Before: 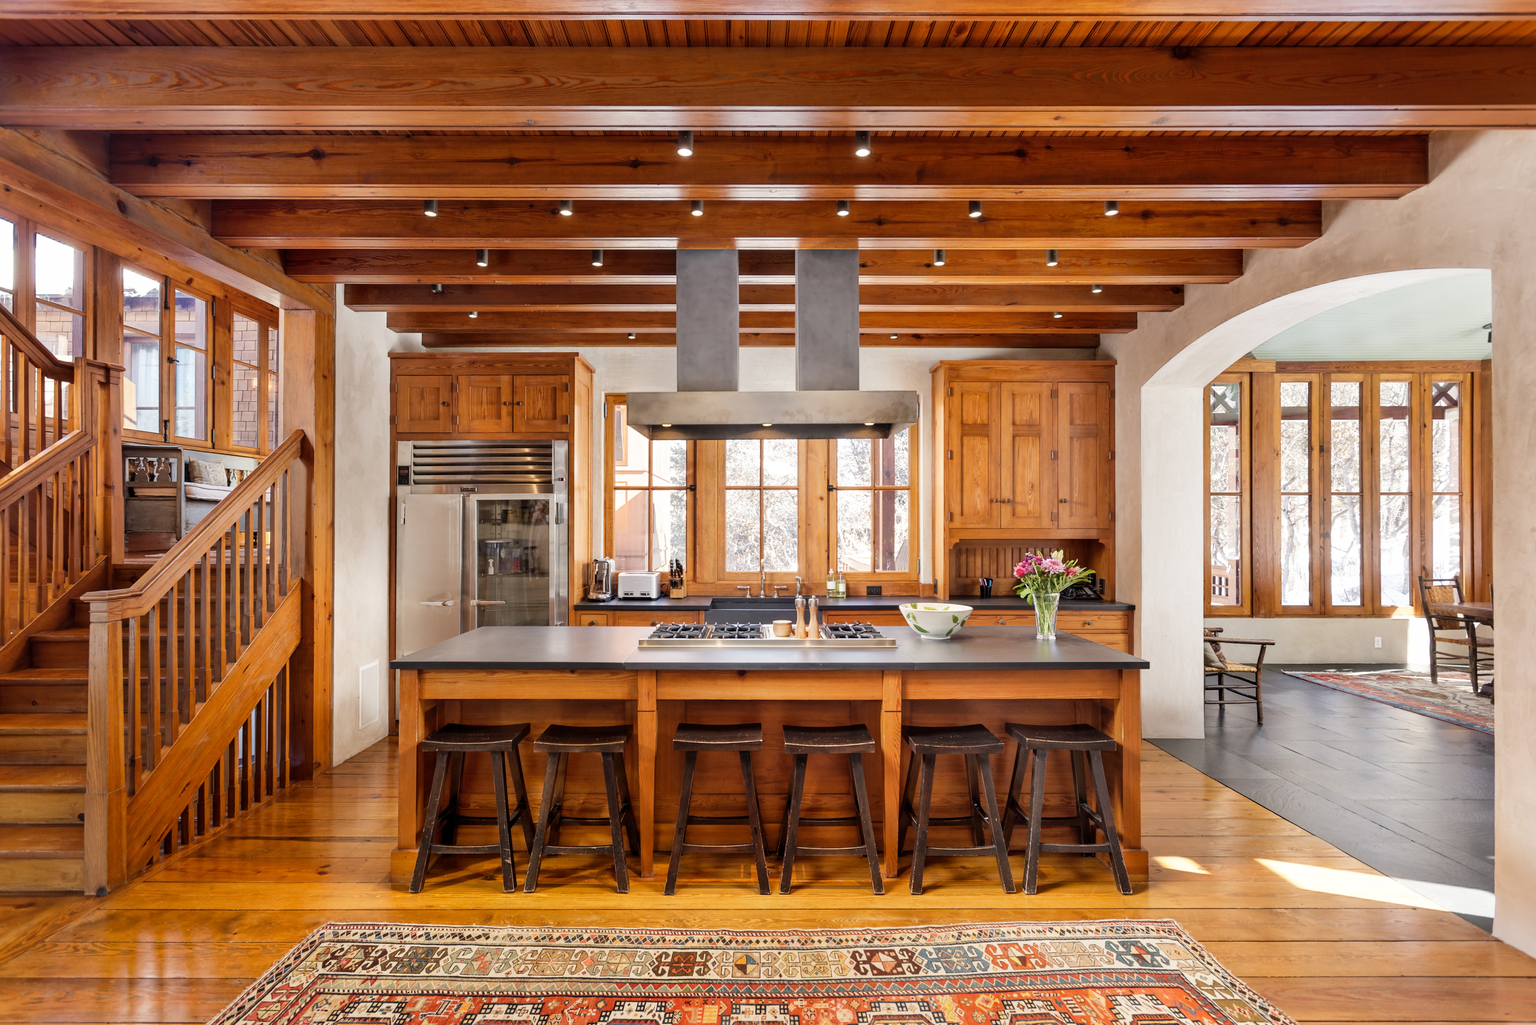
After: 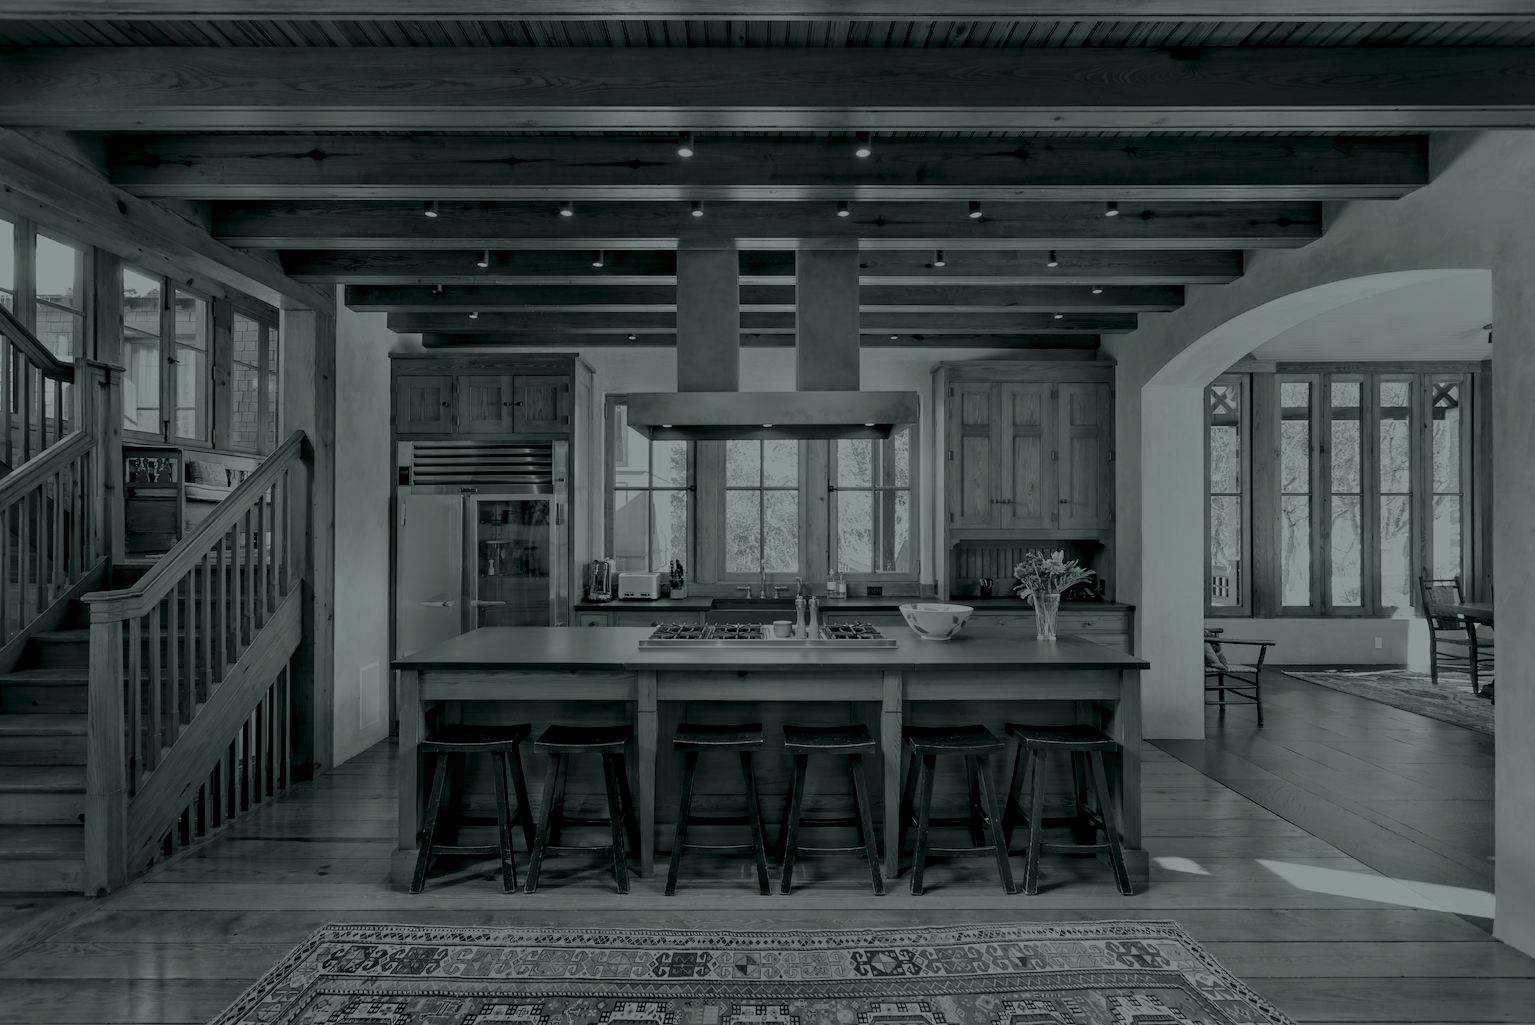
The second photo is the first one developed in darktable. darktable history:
levels: mode automatic, black 0.023%, white 99.97%, levels [0.062, 0.494, 0.925]
exposure: black level correction 0, exposure 1.379 EV, compensate exposure bias true, compensate highlight preservation false
colorize: hue 90°, saturation 19%, lightness 1.59%, version 1
